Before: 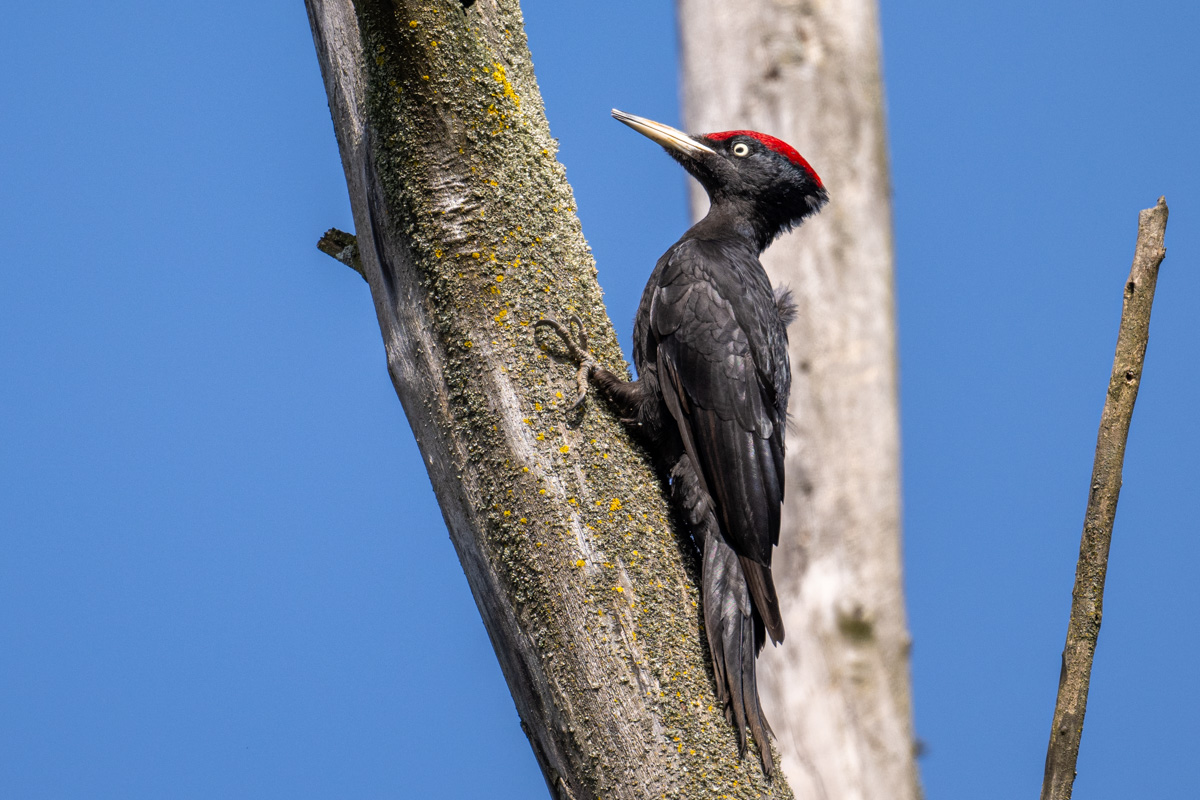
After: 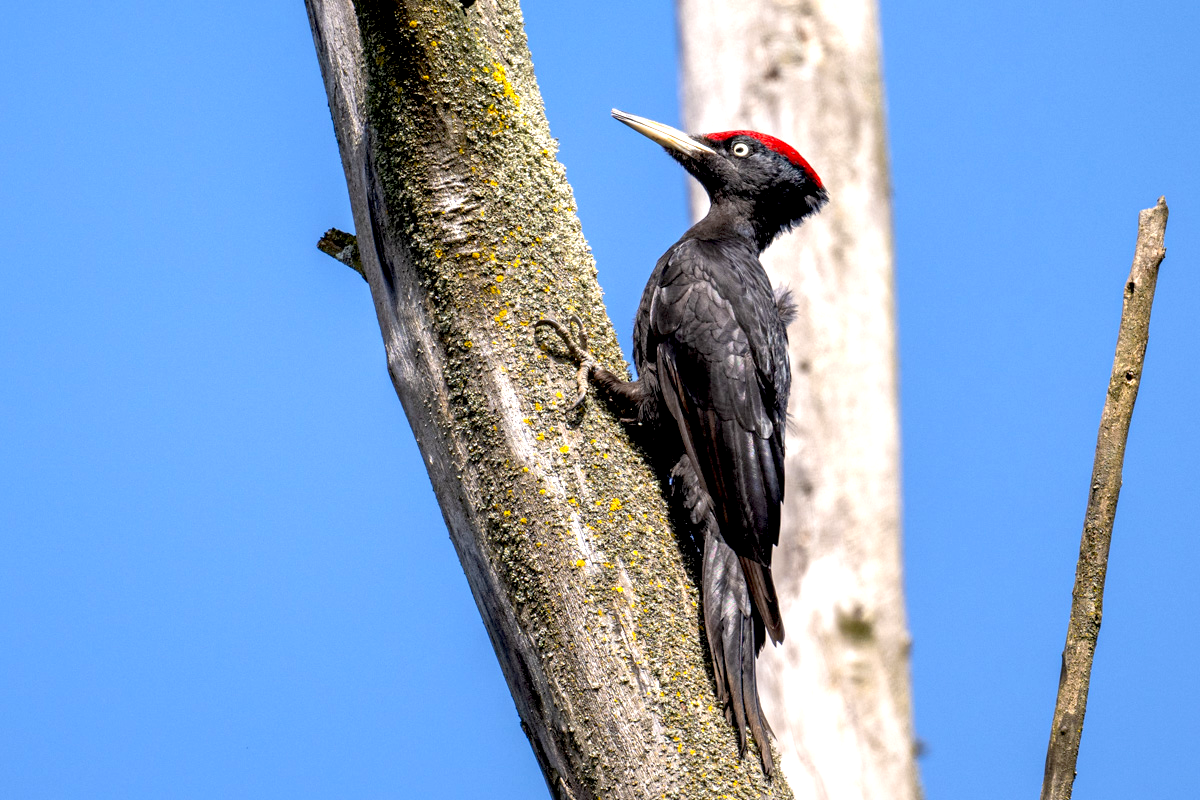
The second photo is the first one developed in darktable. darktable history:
exposure: black level correction 0.012, exposure 0.702 EV, compensate exposure bias true, compensate highlight preservation false
